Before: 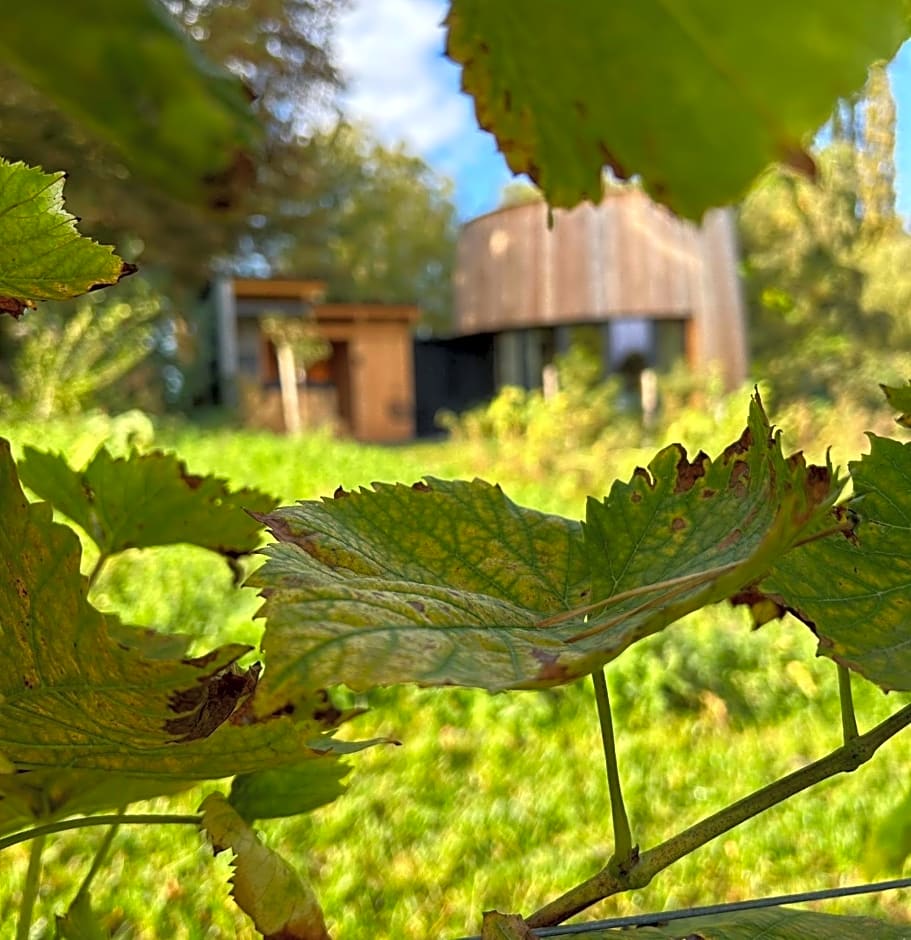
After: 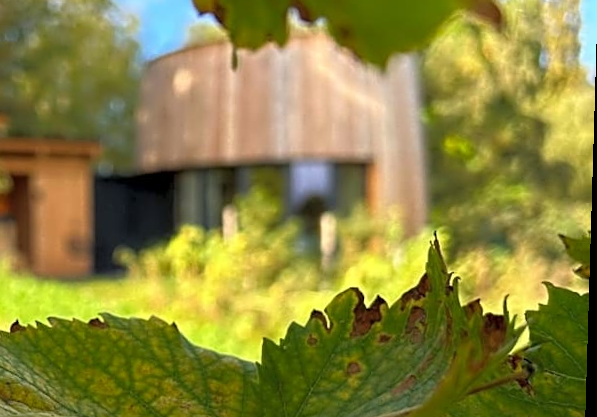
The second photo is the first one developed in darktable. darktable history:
base curve: exposure shift 0, preserve colors none
crop: left 36.005%, top 18.293%, right 0.31%, bottom 38.444%
rotate and perspective: rotation 1.72°, automatic cropping off
